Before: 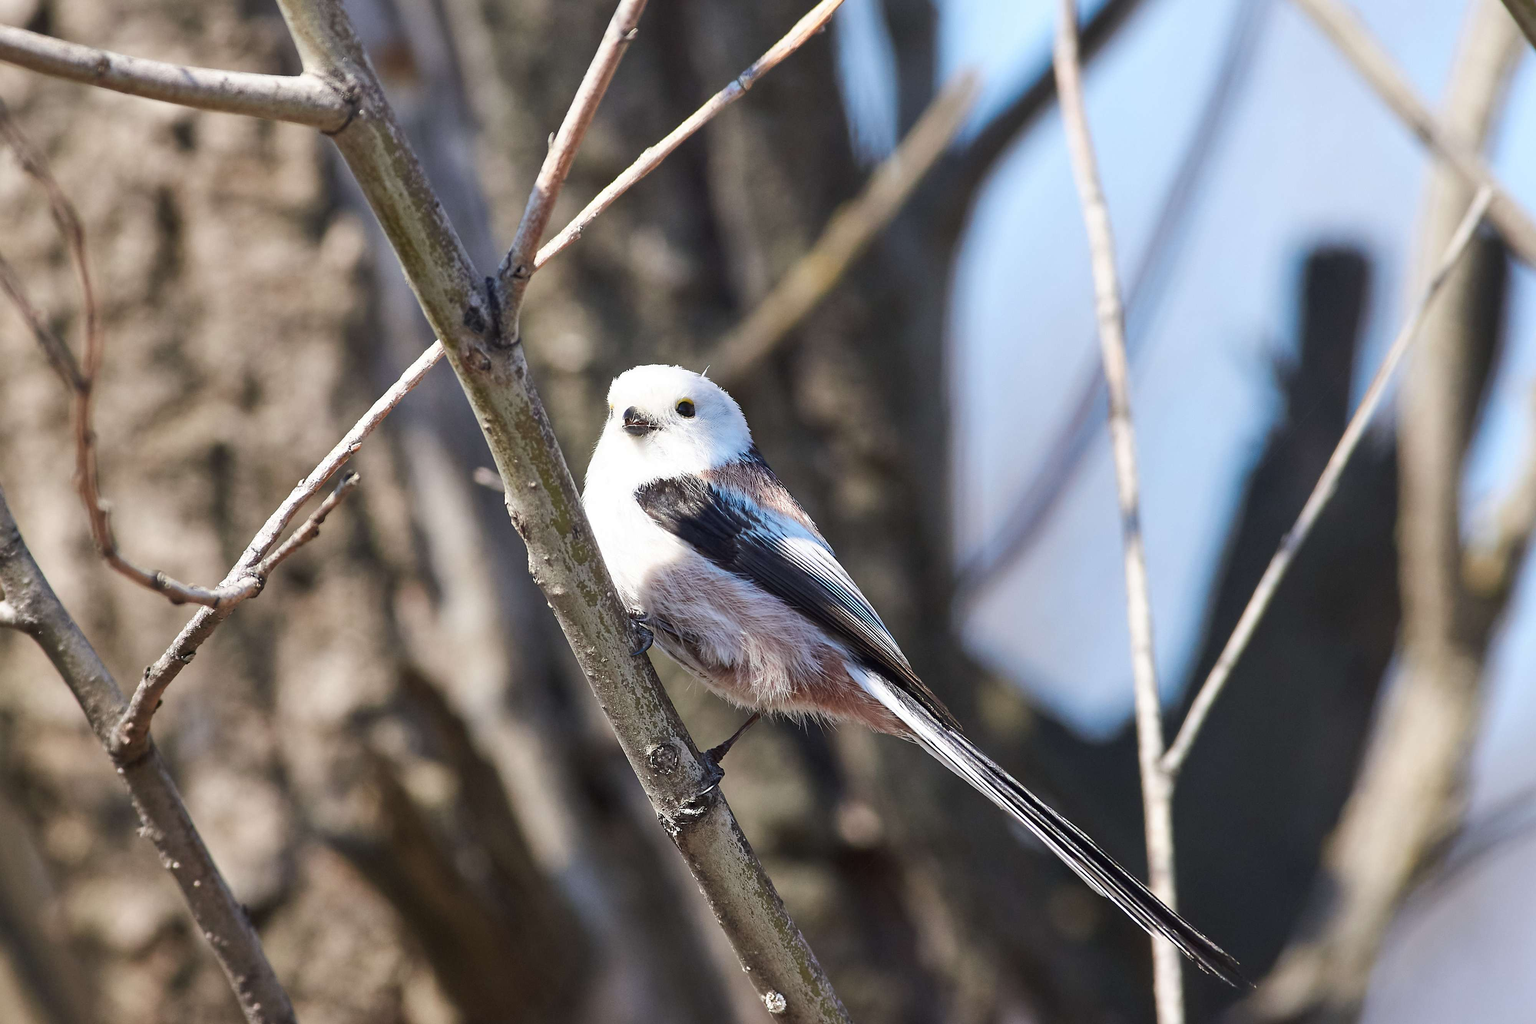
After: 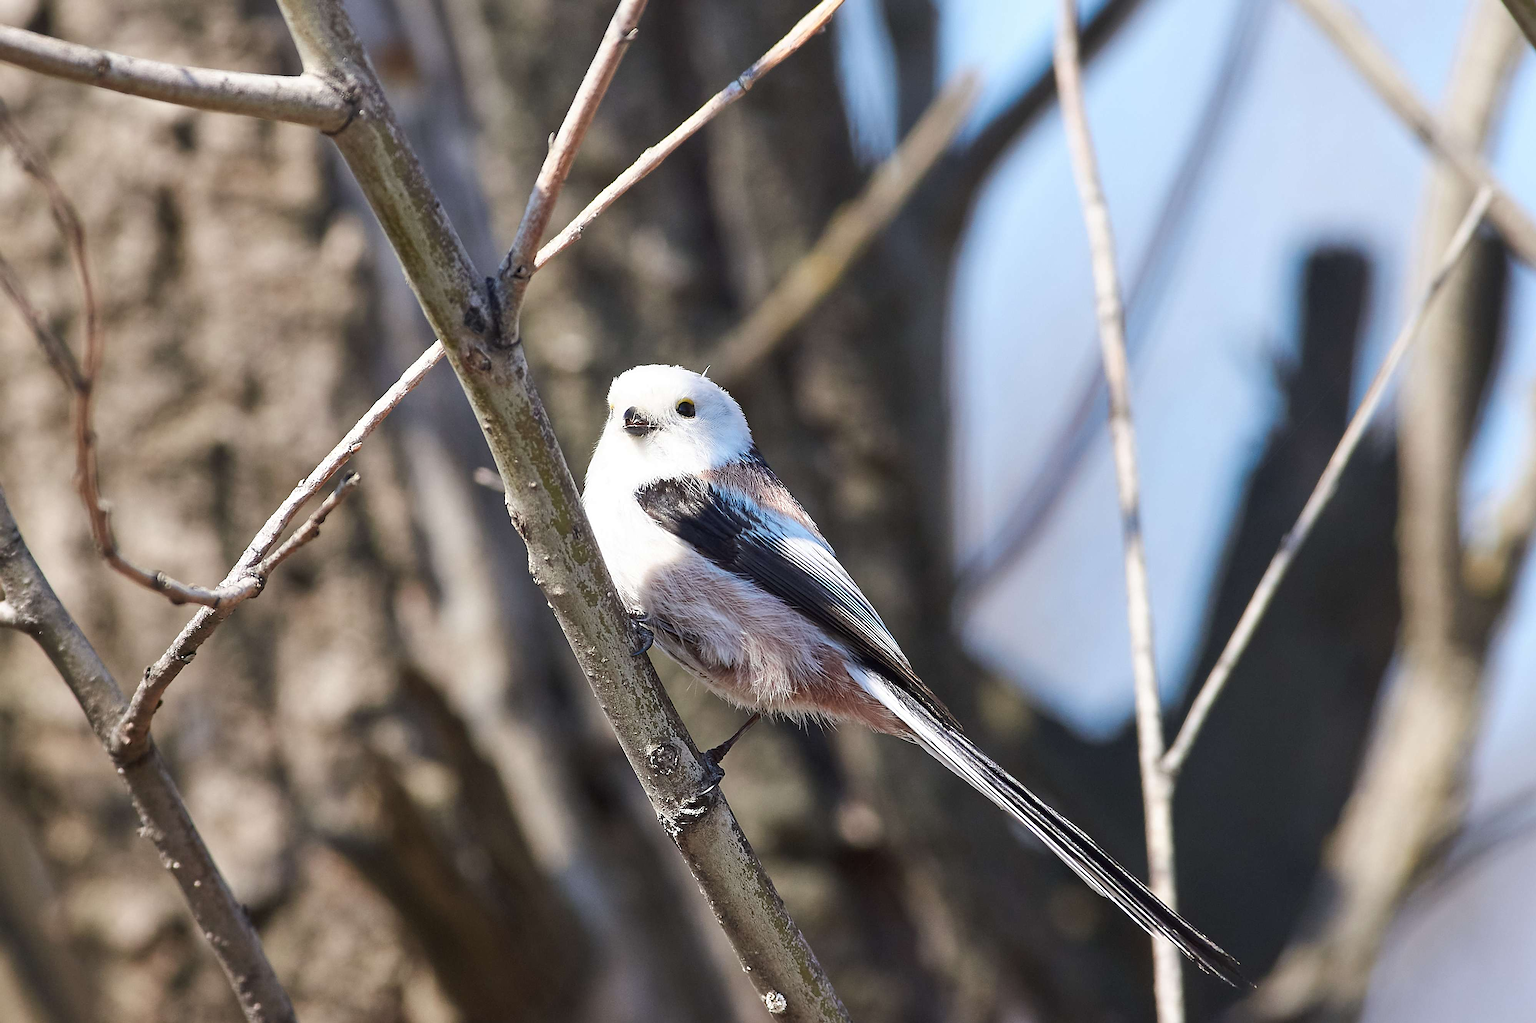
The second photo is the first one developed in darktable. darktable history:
tone equalizer: -7 EV 0.1 EV
sharpen: on, module defaults
